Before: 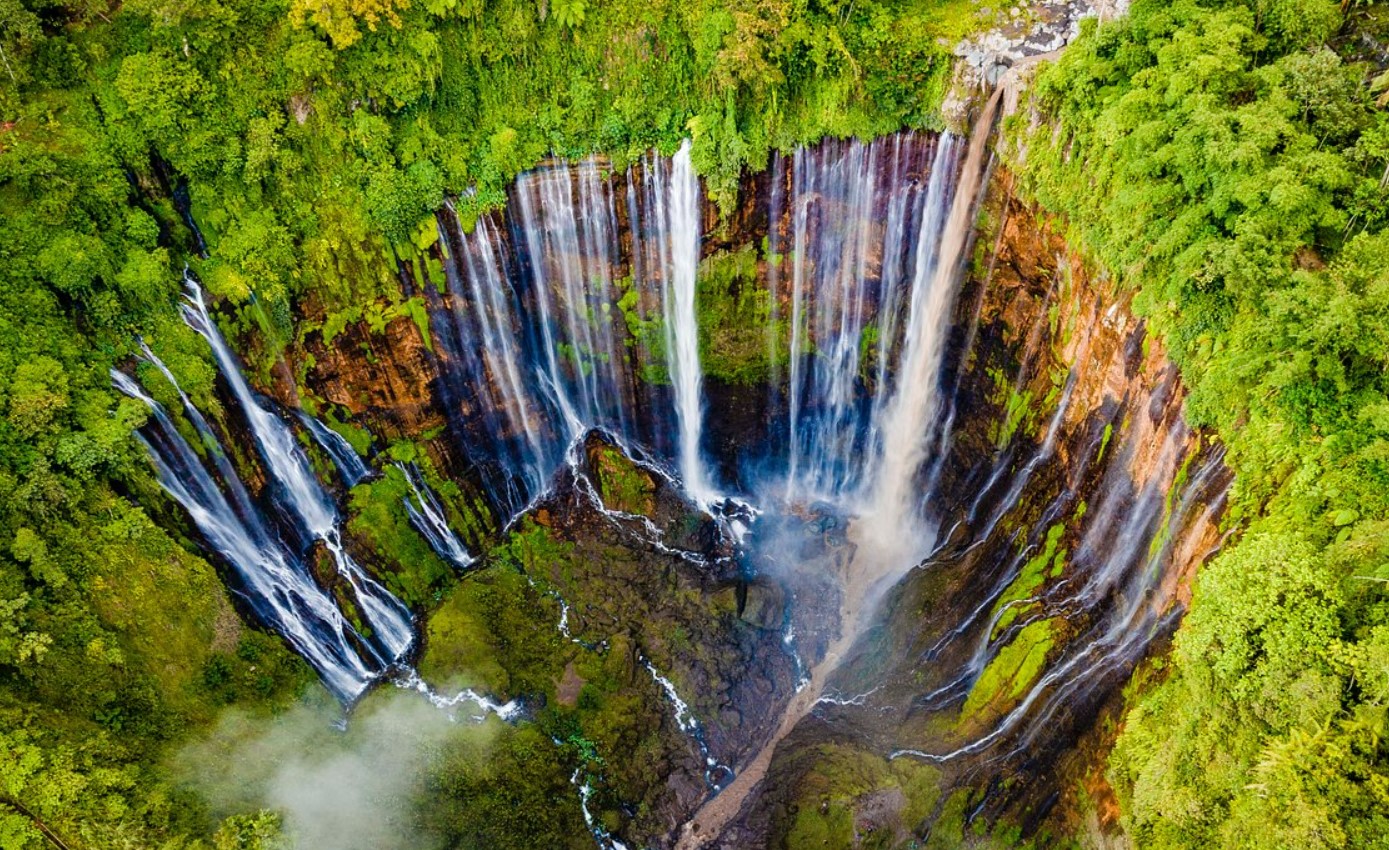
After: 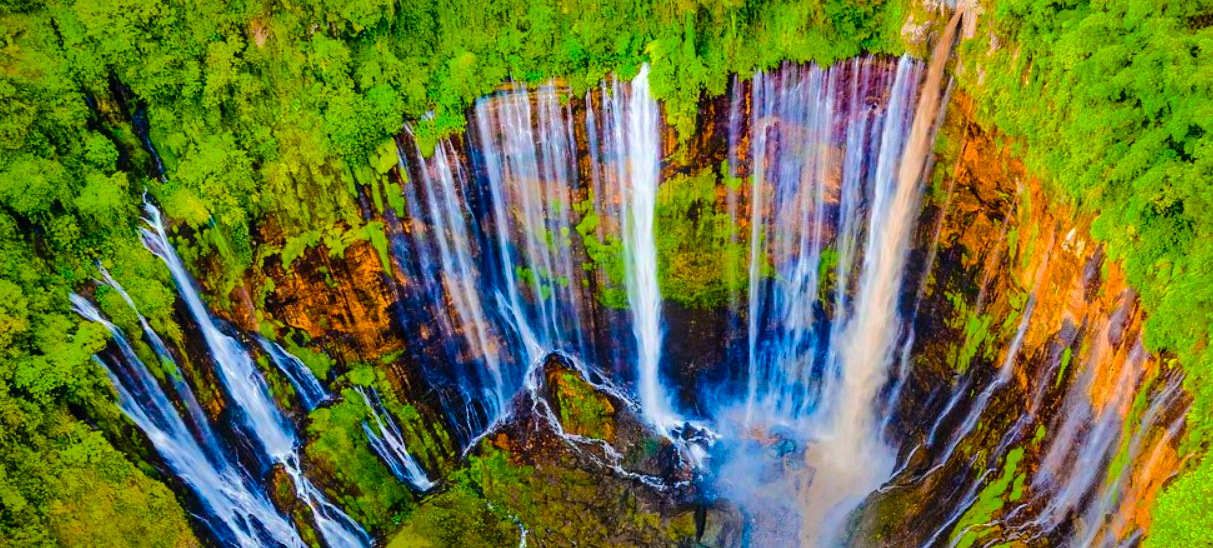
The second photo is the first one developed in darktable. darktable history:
crop: left 3.015%, top 8.969%, right 9.647%, bottom 26.457%
shadows and highlights: shadows -19.91, highlights -73.15
contrast brightness saturation: contrast 0.2, brightness 0.16, saturation 0.22
bloom: size 5%, threshold 95%, strength 15%
color balance rgb: linear chroma grading › global chroma 15%, perceptual saturation grading › global saturation 30%
